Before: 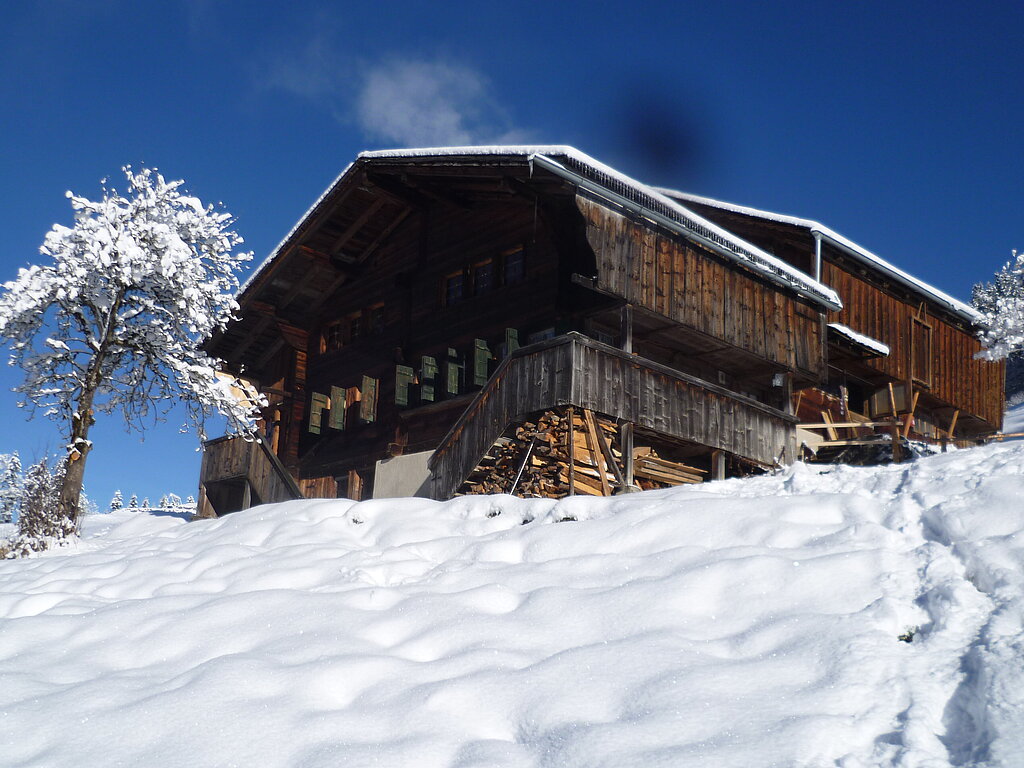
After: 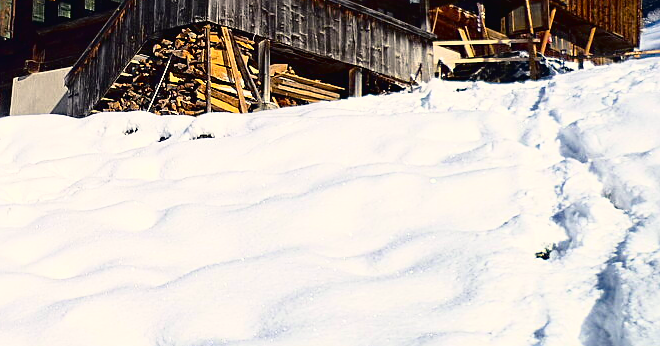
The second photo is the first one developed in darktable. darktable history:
tone curve: curves: ch0 [(0, 0.016) (0.11, 0.039) (0.259, 0.235) (0.383, 0.437) (0.499, 0.597) (0.733, 0.867) (0.843, 0.948) (1, 1)], color space Lab, independent channels, preserve colors none
crop and rotate: left 35.505%, top 49.964%, bottom 4.893%
shadows and highlights: shadows 37.27, highlights -26.98, soften with gaussian
sharpen: amount 0.601
color balance rgb: highlights gain › chroma 3.025%, highlights gain › hue 73.2°, perceptual saturation grading › global saturation 29.82%, global vibrance 24.667%
